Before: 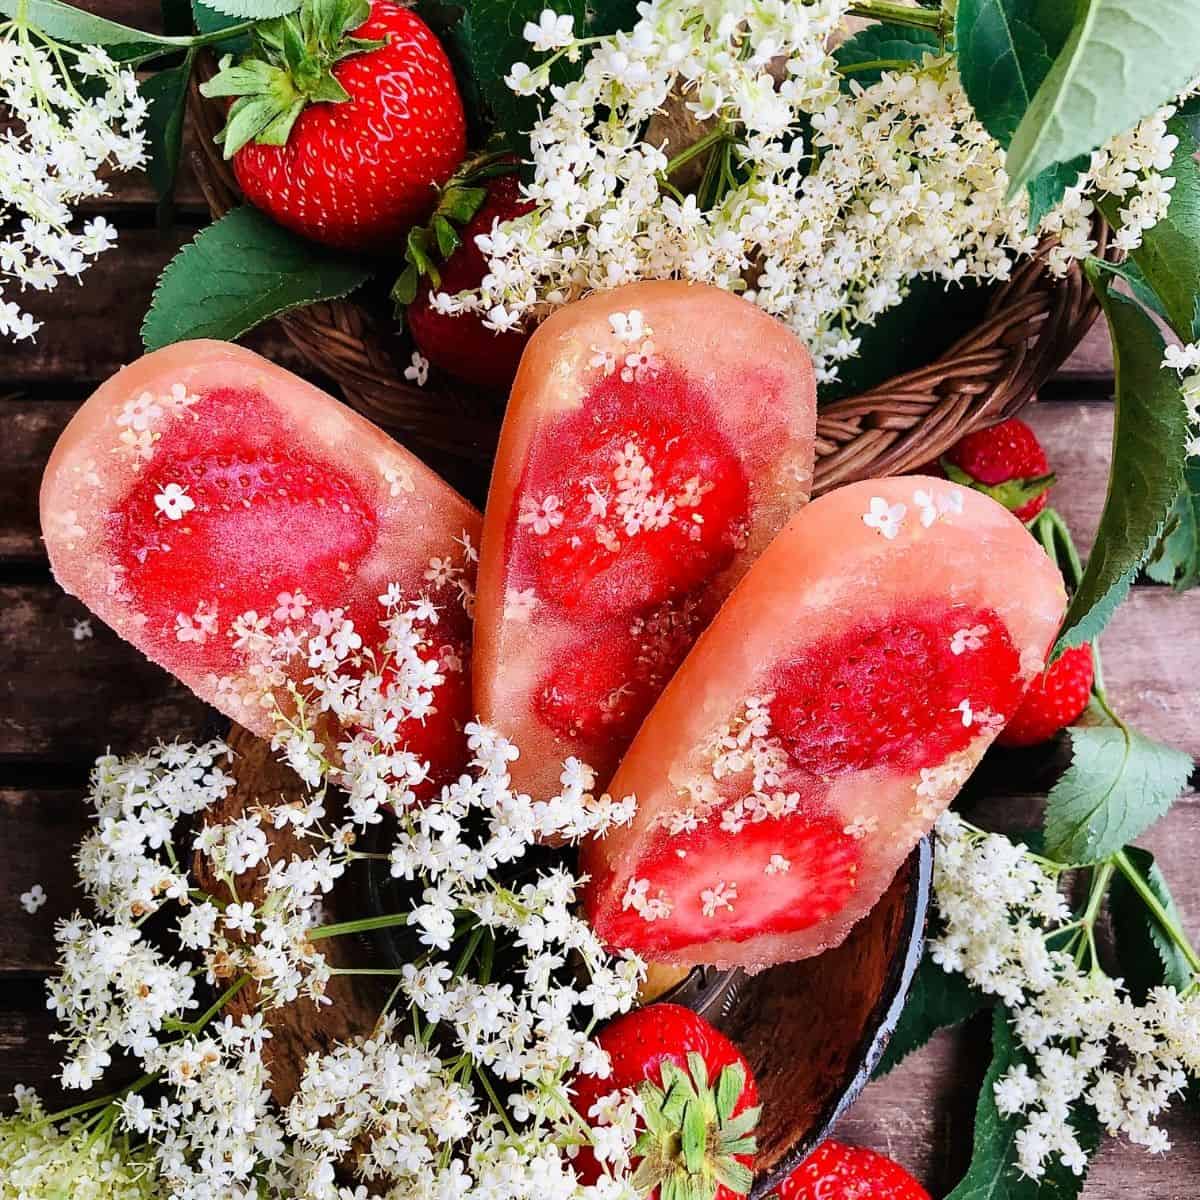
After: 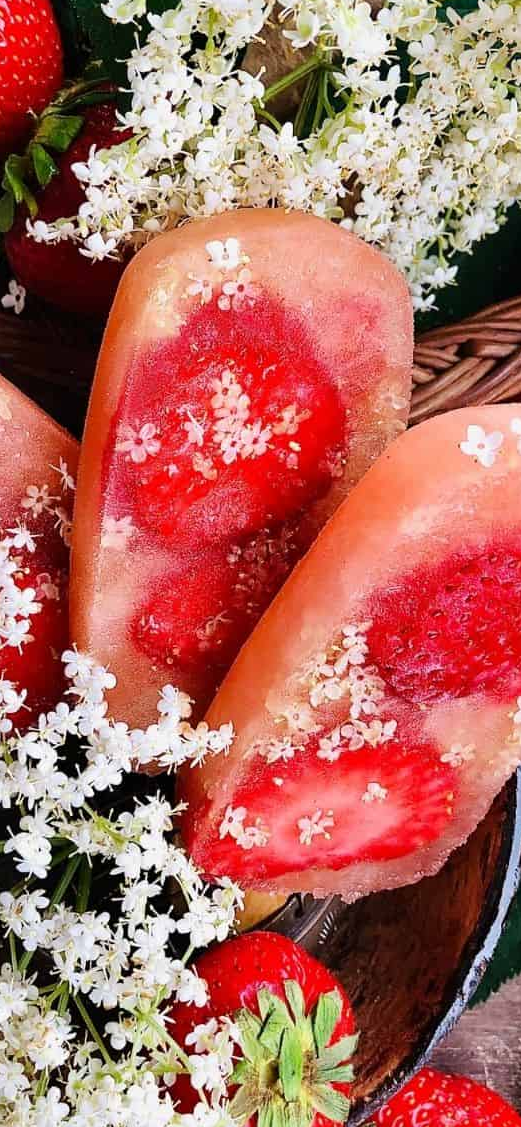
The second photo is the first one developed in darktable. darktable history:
crop: left 33.66%, top 6.031%, right 22.844%
